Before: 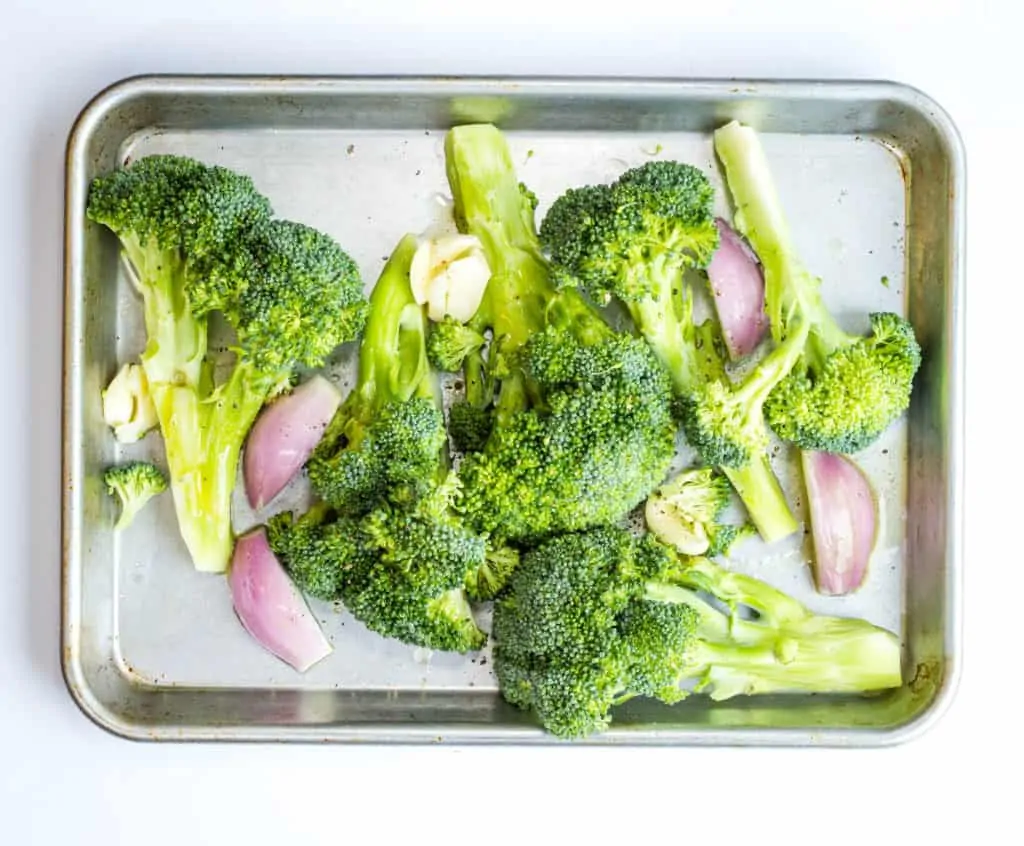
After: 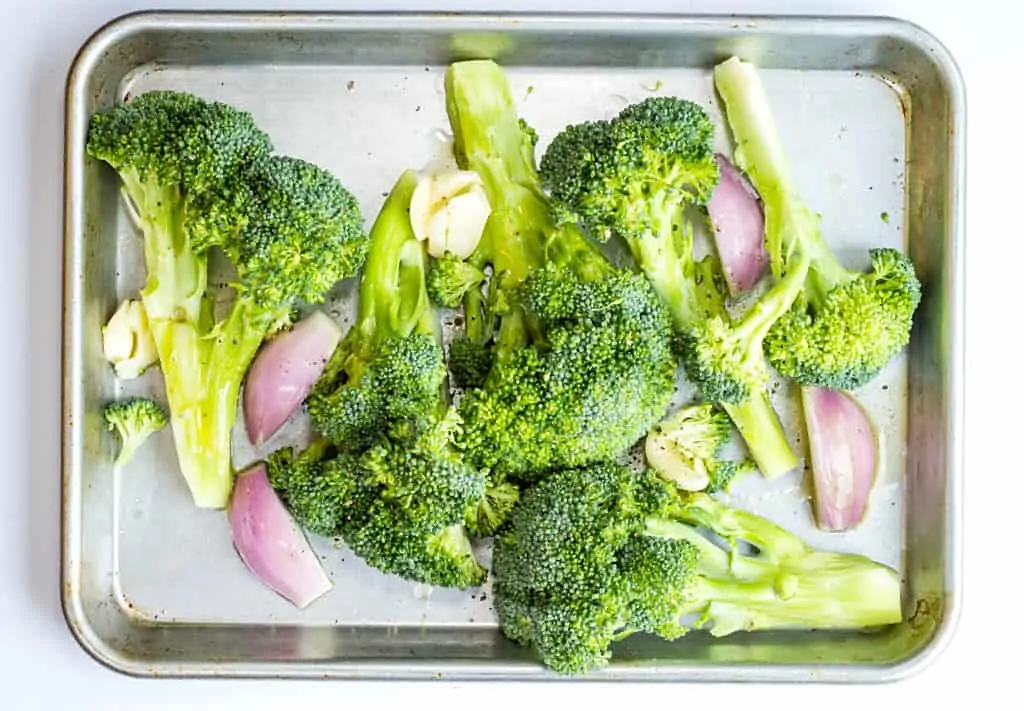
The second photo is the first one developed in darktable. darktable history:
sharpen: radius 1.559, amount 0.373, threshold 1.271
crop: top 7.625%, bottom 8.027%
